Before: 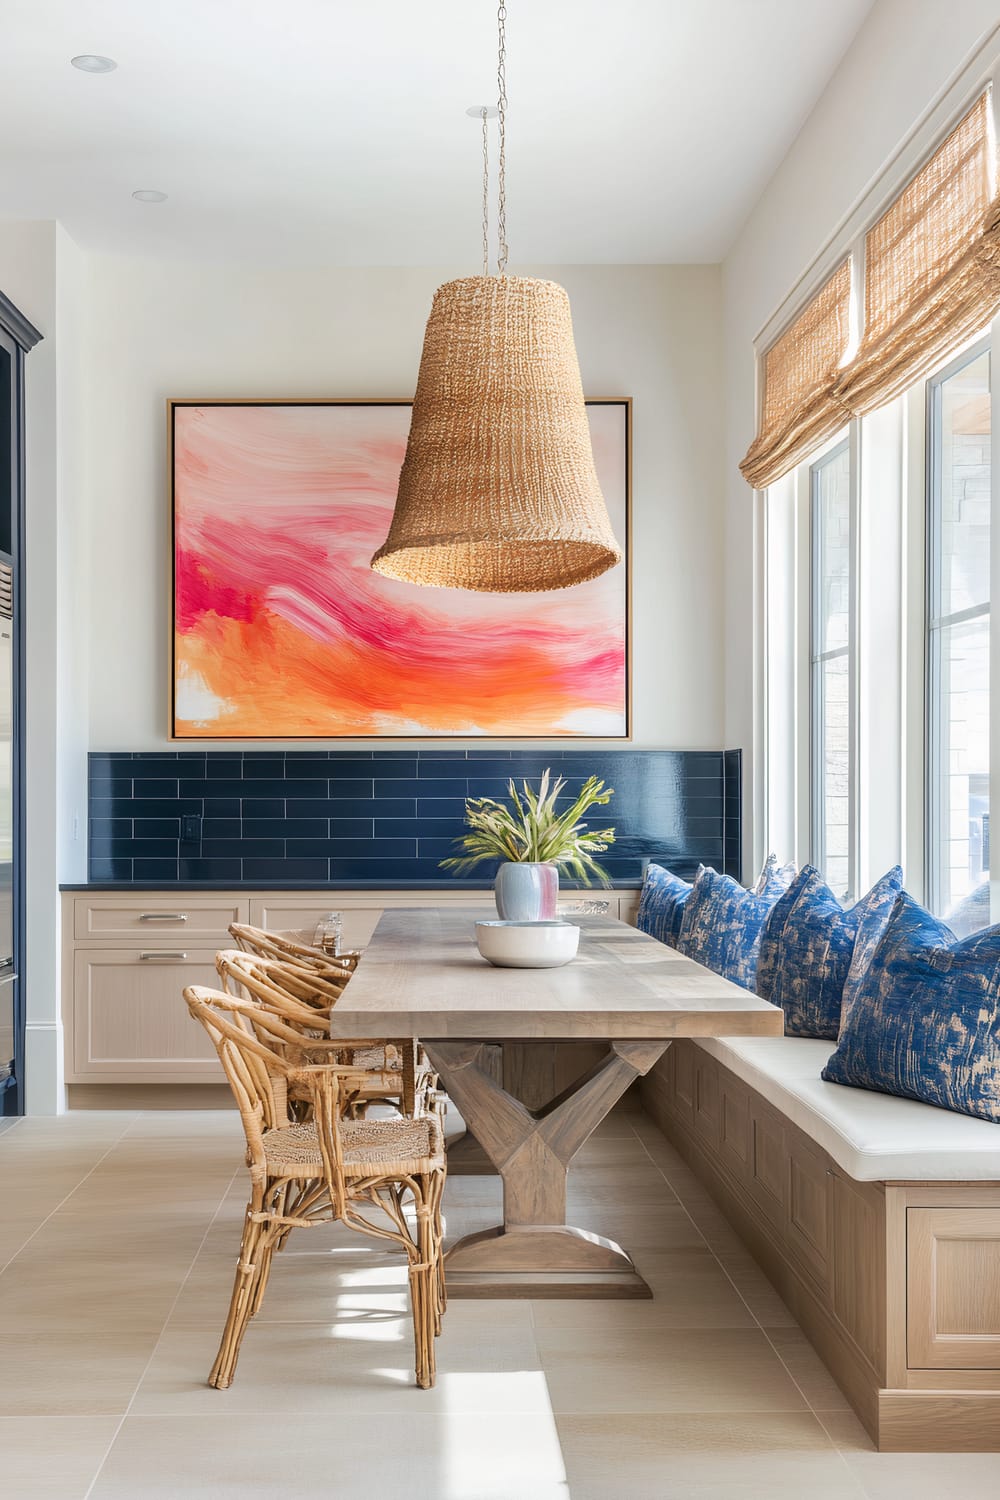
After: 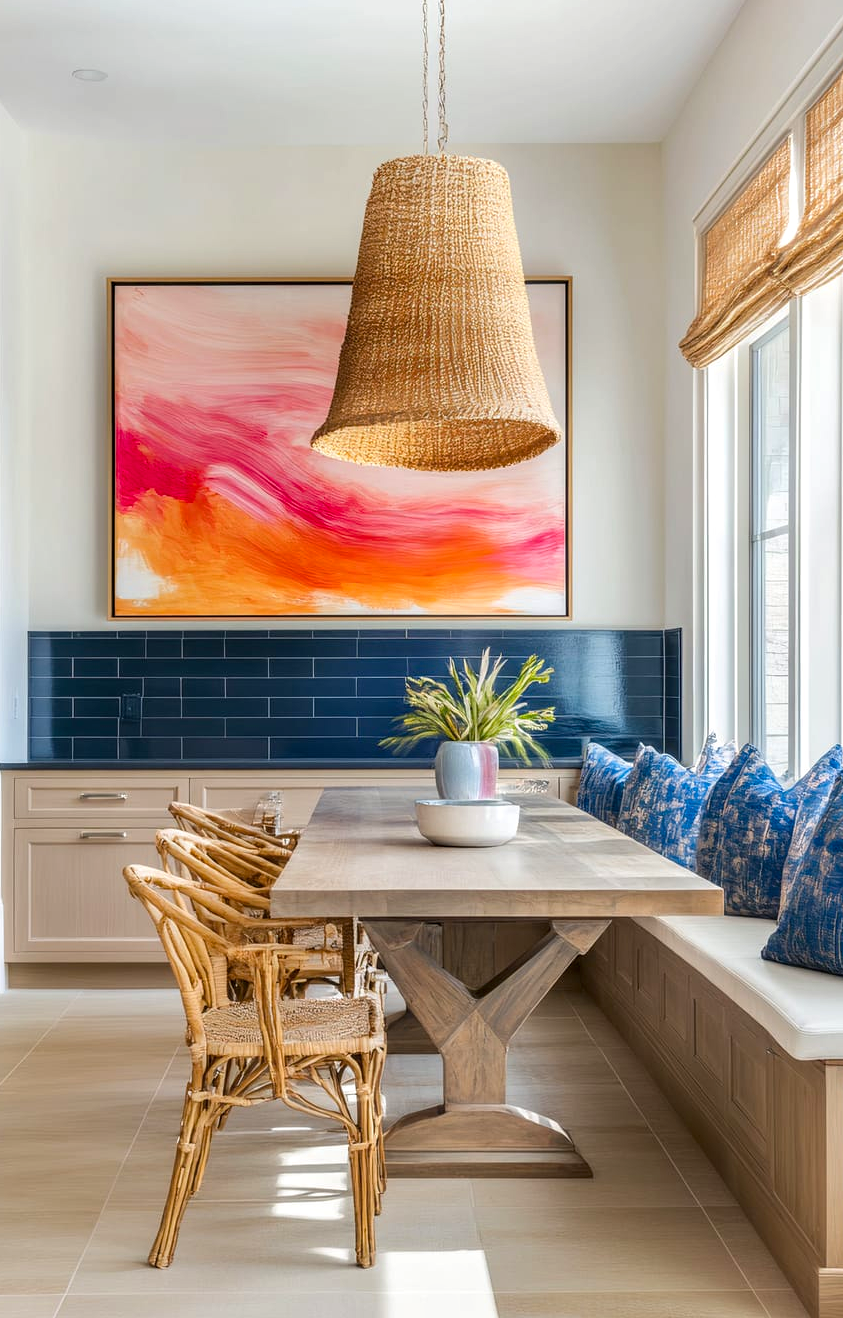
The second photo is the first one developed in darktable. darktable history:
local contrast: on, module defaults
crop: left 6.096%, top 8.069%, right 9.532%, bottom 4.032%
color balance rgb: linear chroma grading › global chroma 14.945%, perceptual saturation grading › global saturation 4.96%, global vibrance 15.085%
